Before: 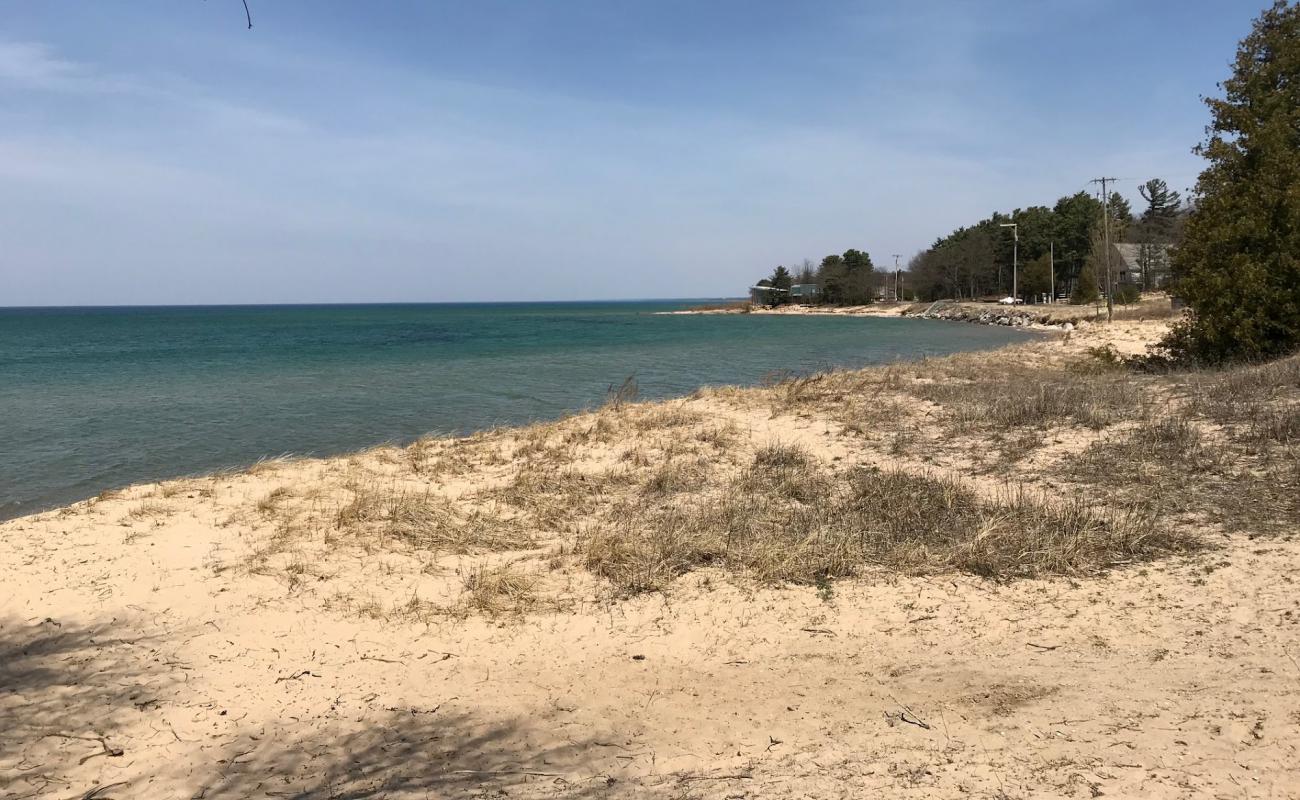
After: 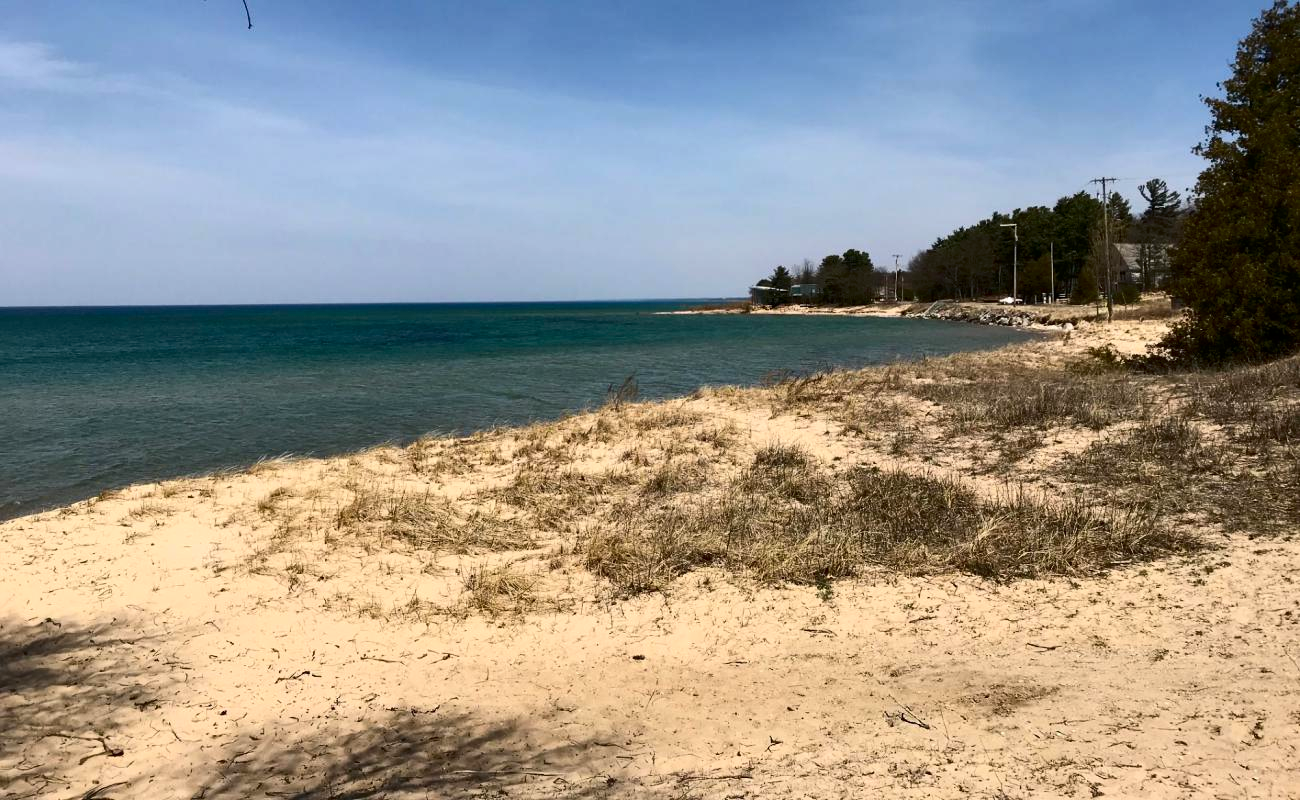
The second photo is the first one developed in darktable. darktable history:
contrast brightness saturation: contrast 0.205, brightness -0.108, saturation 0.212
exposure: black level correction 0.001, compensate exposure bias true, compensate highlight preservation false
